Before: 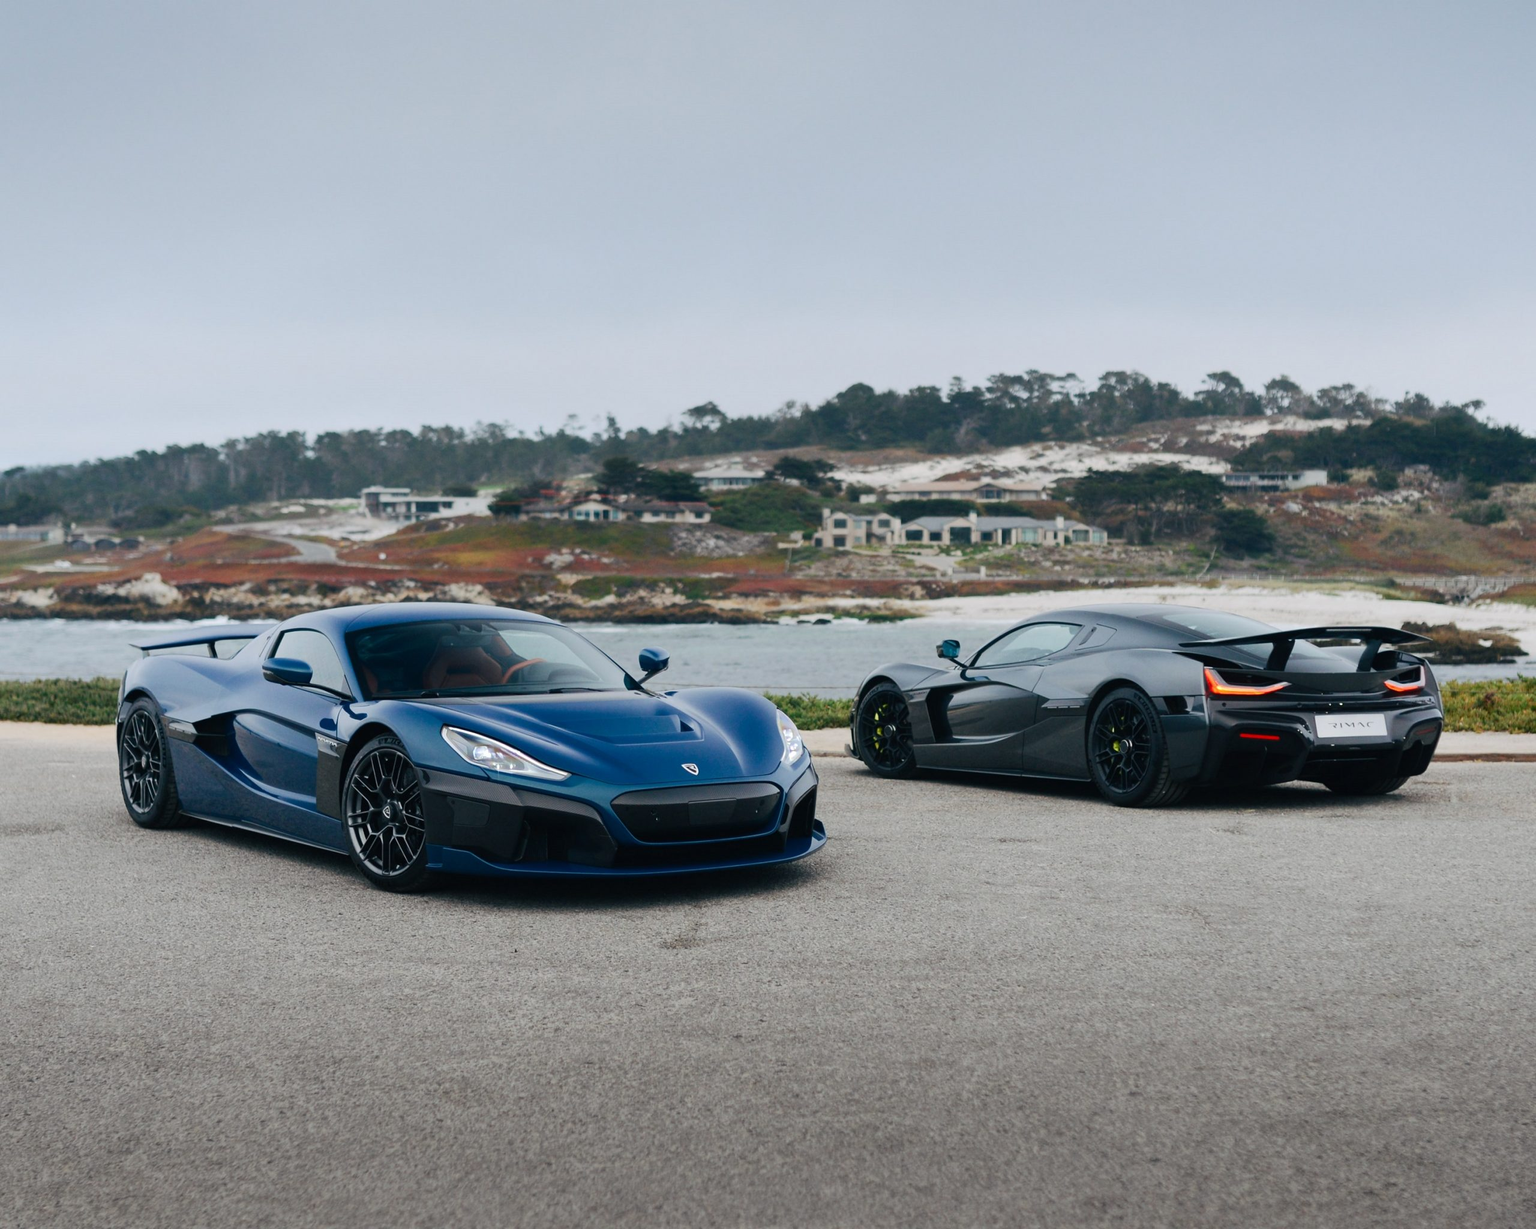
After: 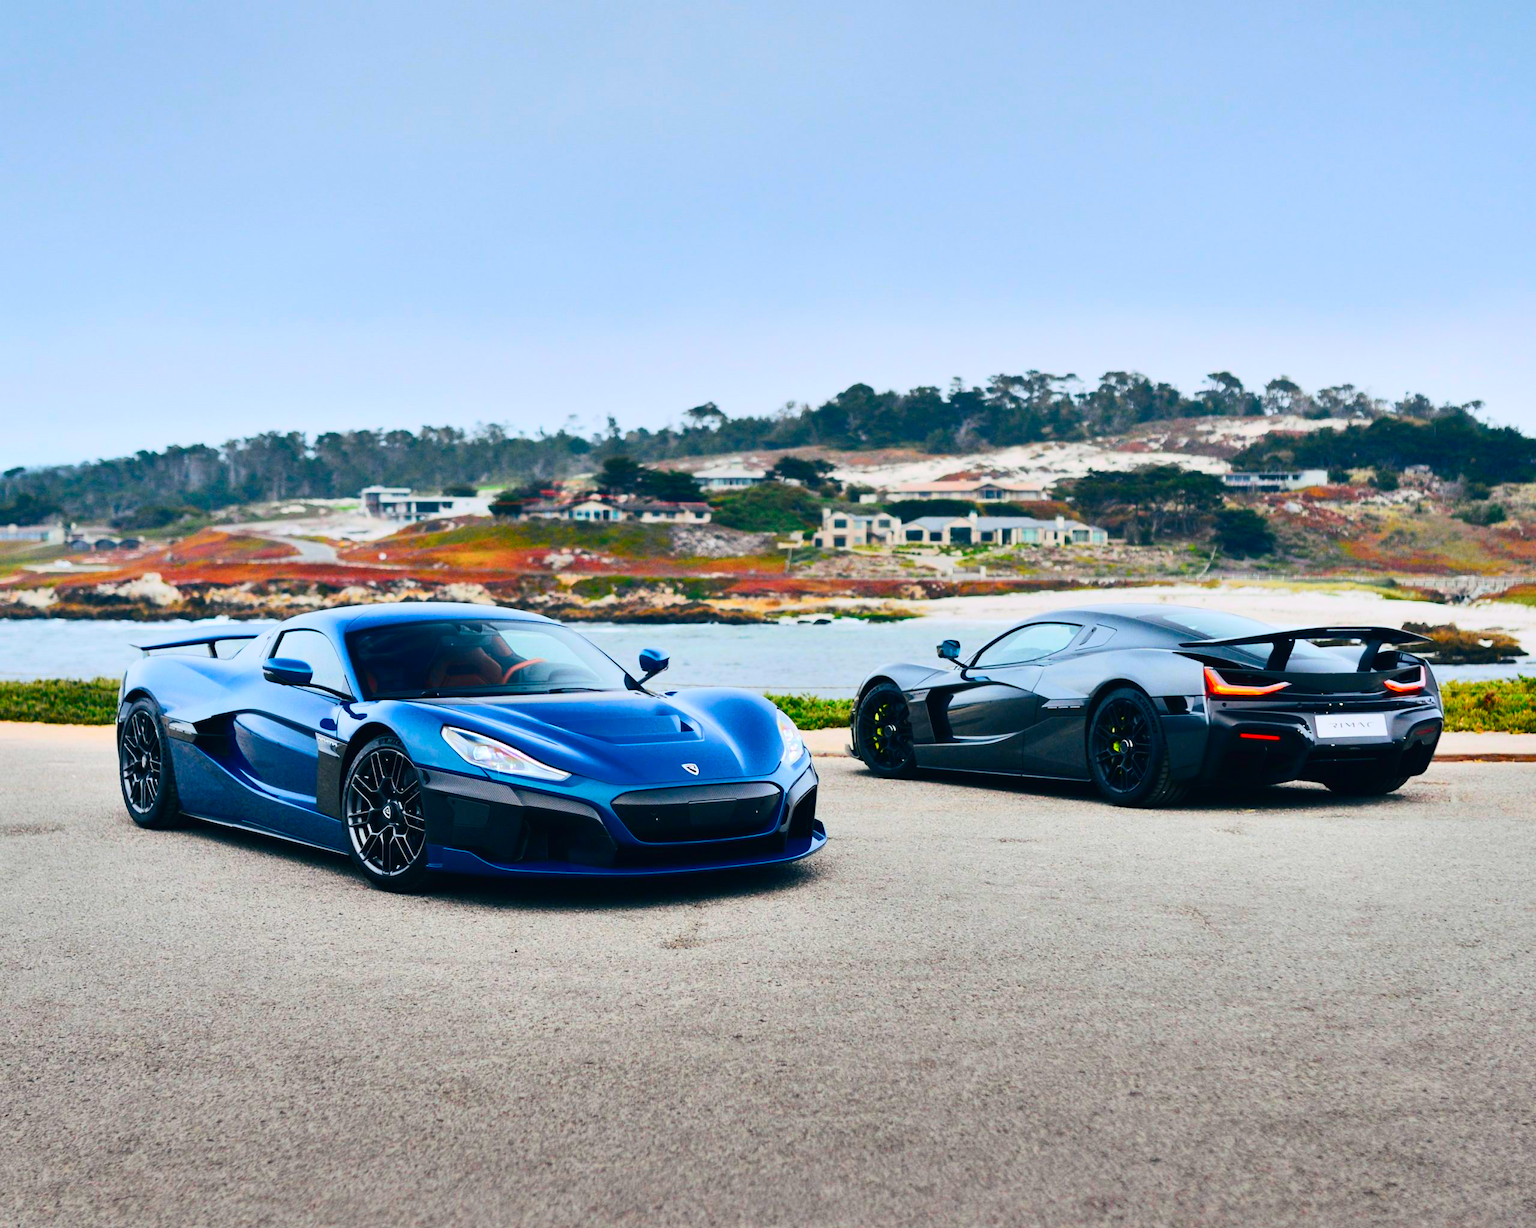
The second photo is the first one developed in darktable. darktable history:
contrast brightness saturation: contrast 0.196, brightness 0.197, saturation 0.81
tone curve: curves: ch0 [(0, 0) (0.126, 0.061) (0.338, 0.285) (0.494, 0.518) (0.703, 0.762) (1, 1)]; ch1 [(0, 0) (0.364, 0.322) (0.443, 0.441) (0.5, 0.501) (0.55, 0.578) (1, 1)]; ch2 [(0, 0) (0.44, 0.424) (0.501, 0.499) (0.557, 0.564) (0.613, 0.682) (0.707, 0.746) (1, 1)], color space Lab, independent channels, preserve colors none
shadows and highlights: shadows 39.46, highlights -55.96, low approximation 0.01, soften with gaussian
